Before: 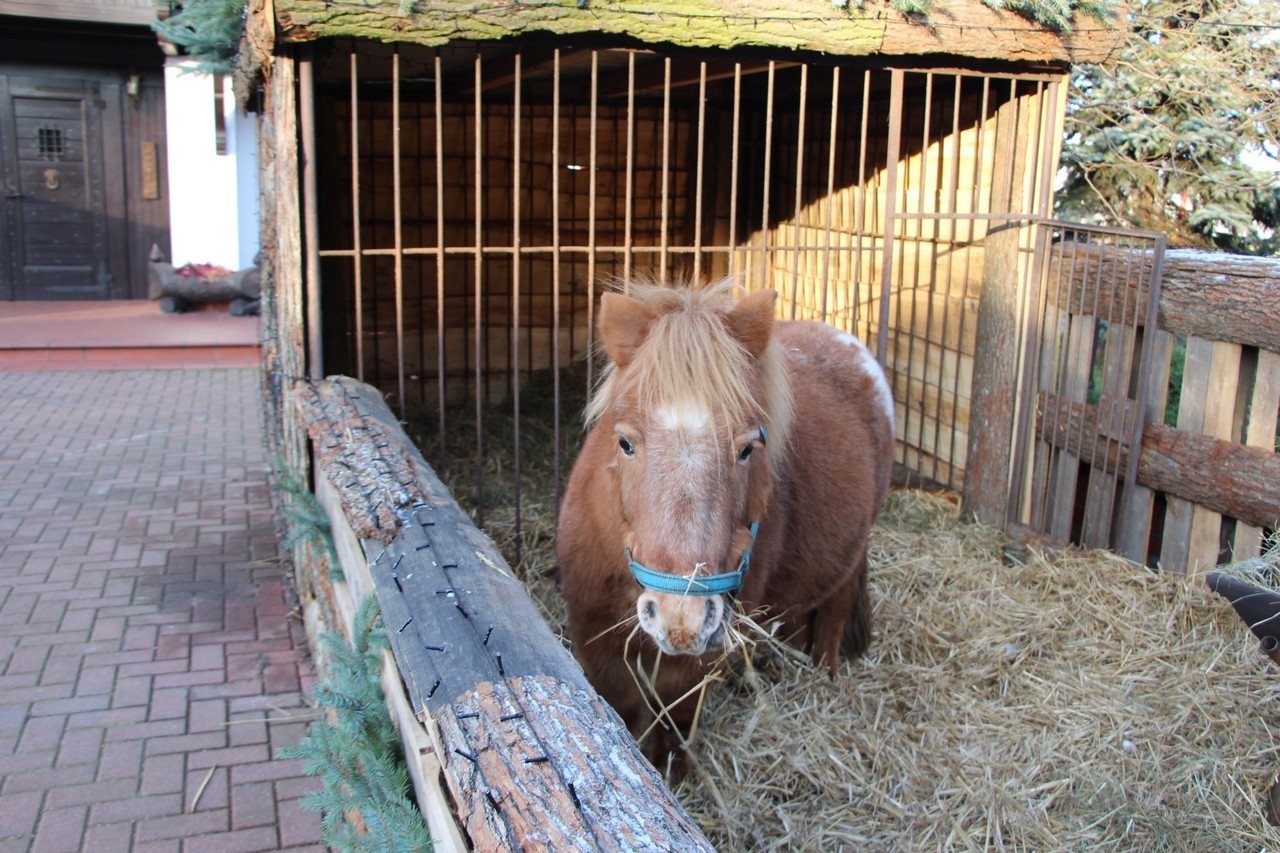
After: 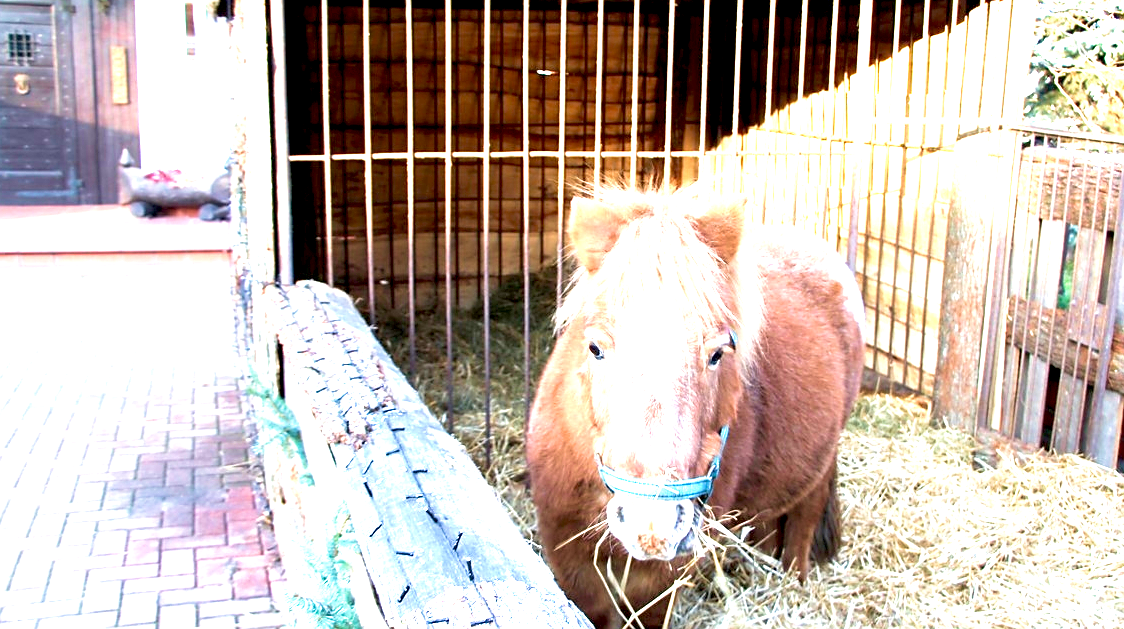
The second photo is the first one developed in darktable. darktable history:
crop and rotate: left 2.37%, top 11.152%, right 9.742%, bottom 15.051%
exposure: black level correction 0.005, exposure 2.071 EV, compensate highlight preservation false
sharpen: radius 1.881, amount 0.416, threshold 1.714
velvia: strength 44.83%
